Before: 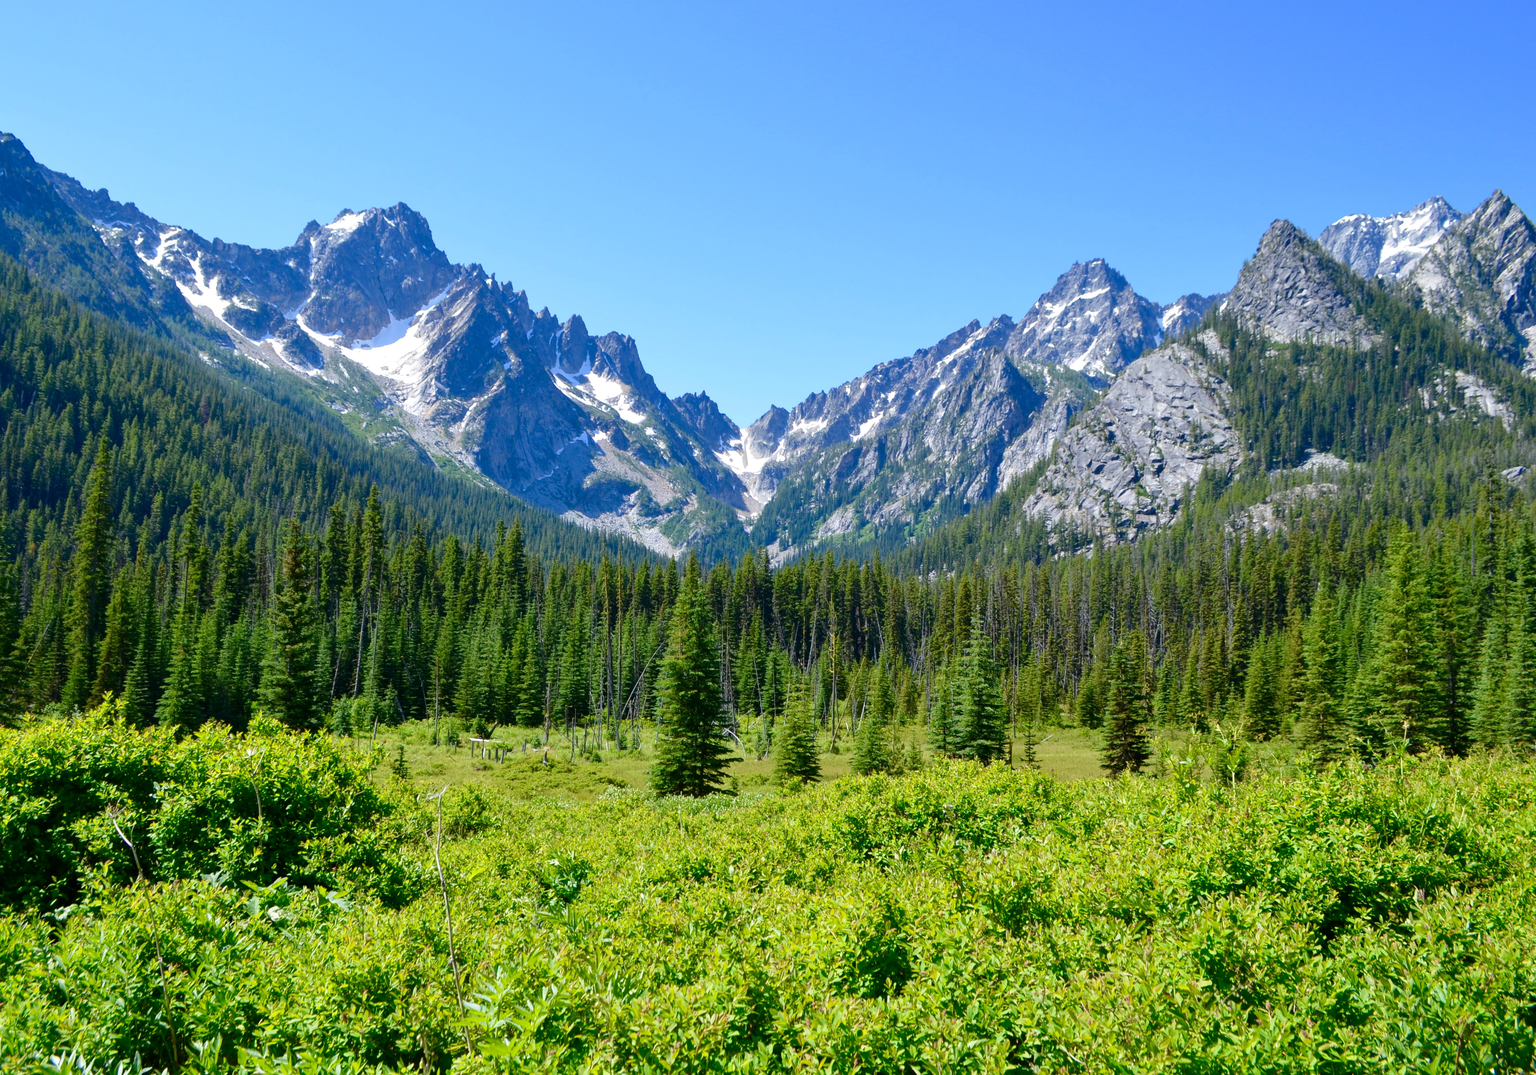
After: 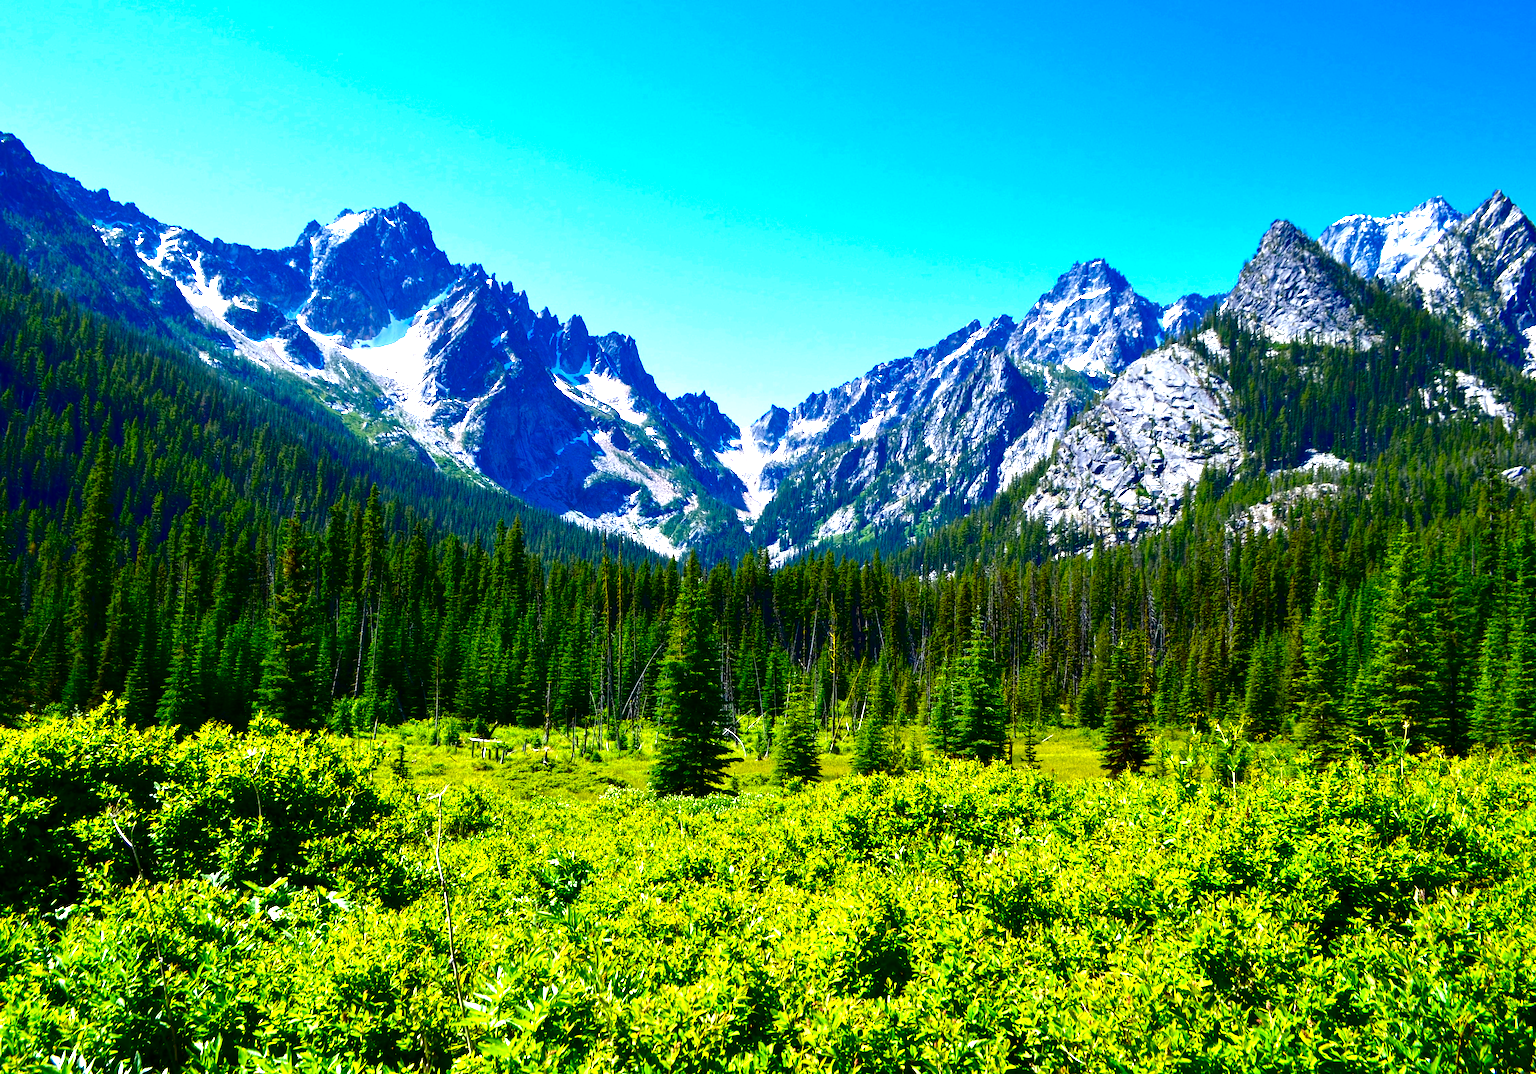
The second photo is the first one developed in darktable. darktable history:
exposure: black level correction 0, exposure 1 EV, compensate exposure bias true, compensate highlight preservation false
contrast brightness saturation: contrast 0.09, brightness -0.59, saturation 0.17
color balance rgb: perceptual saturation grading › global saturation 30%, global vibrance 20%
